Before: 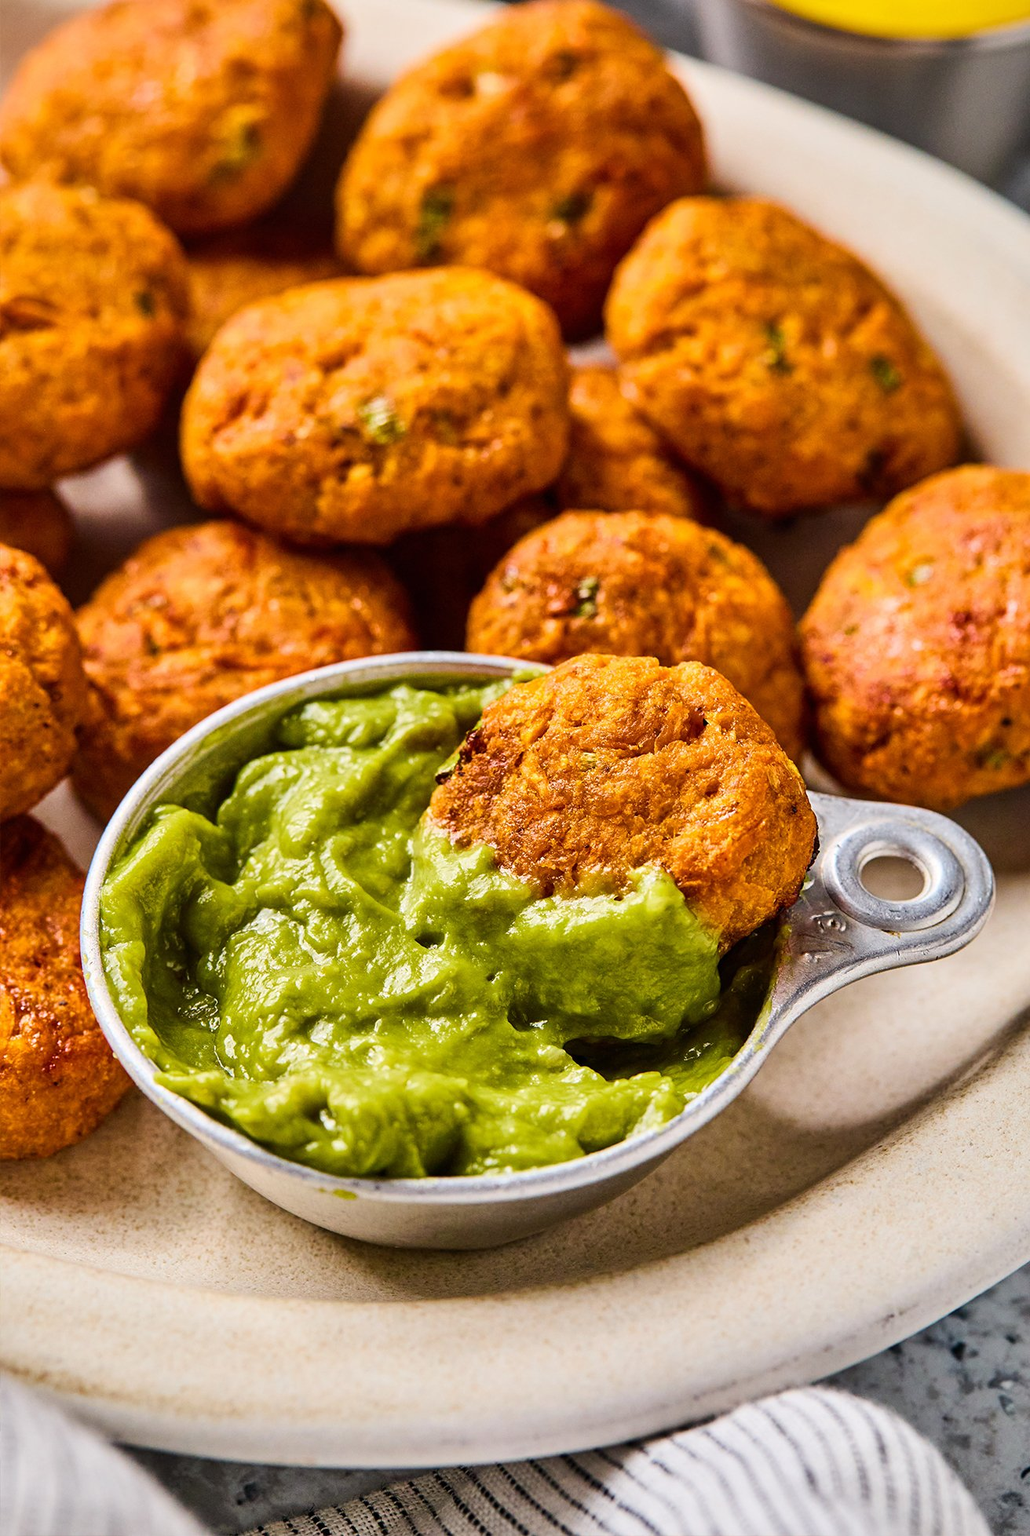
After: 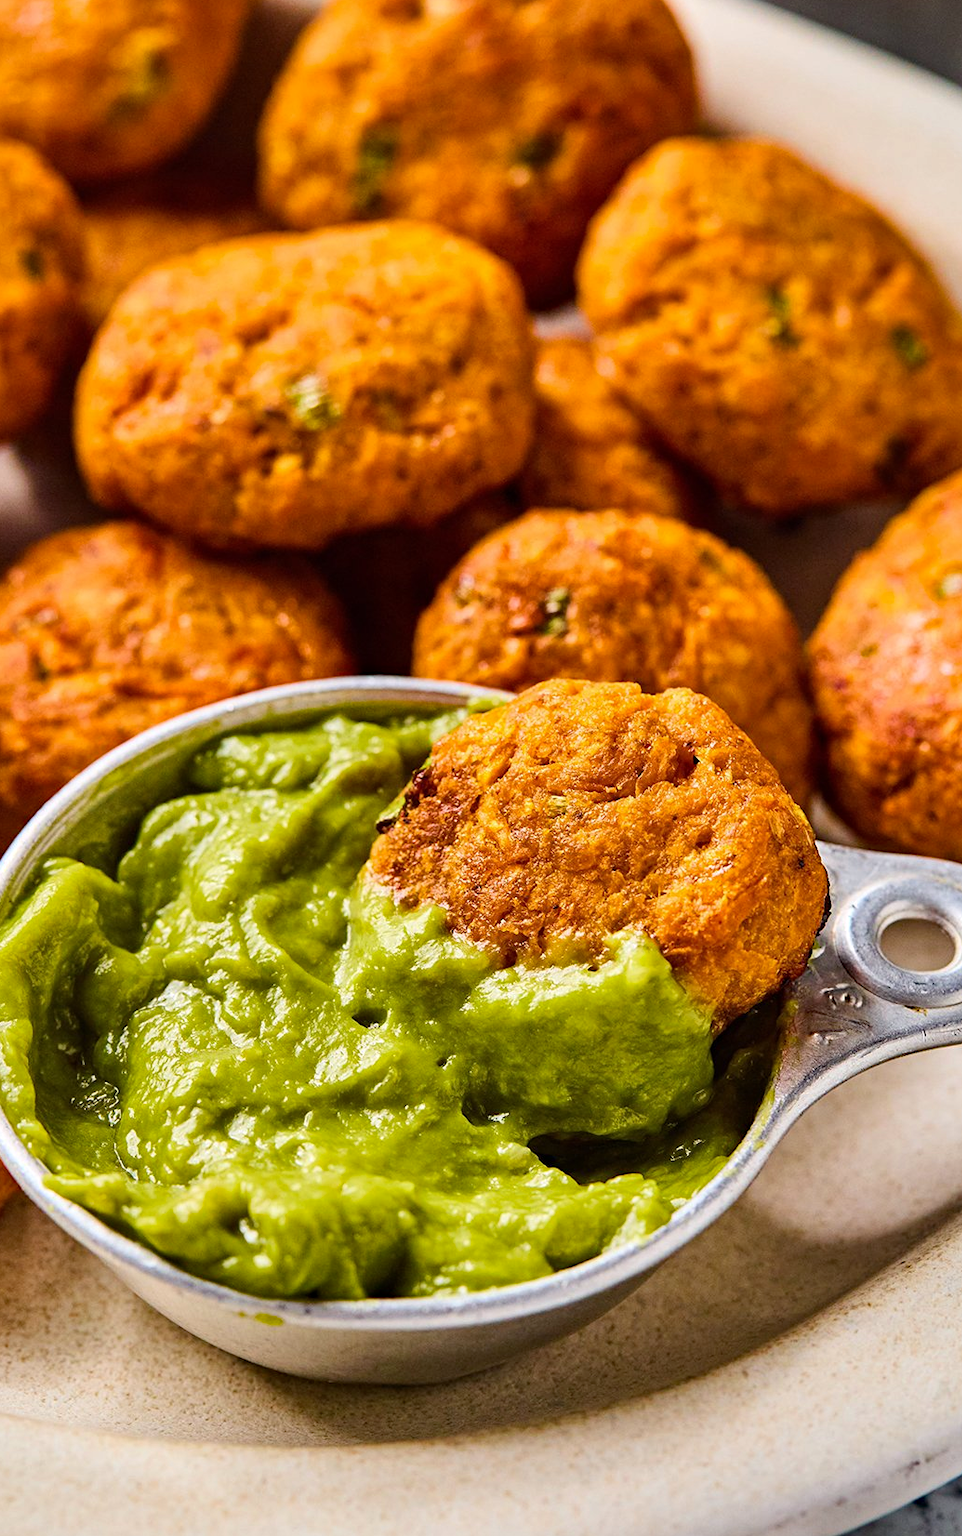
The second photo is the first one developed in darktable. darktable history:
haze removal: compatibility mode true, adaptive false
crop: left 11.48%, top 5.3%, right 9.58%, bottom 10.26%
